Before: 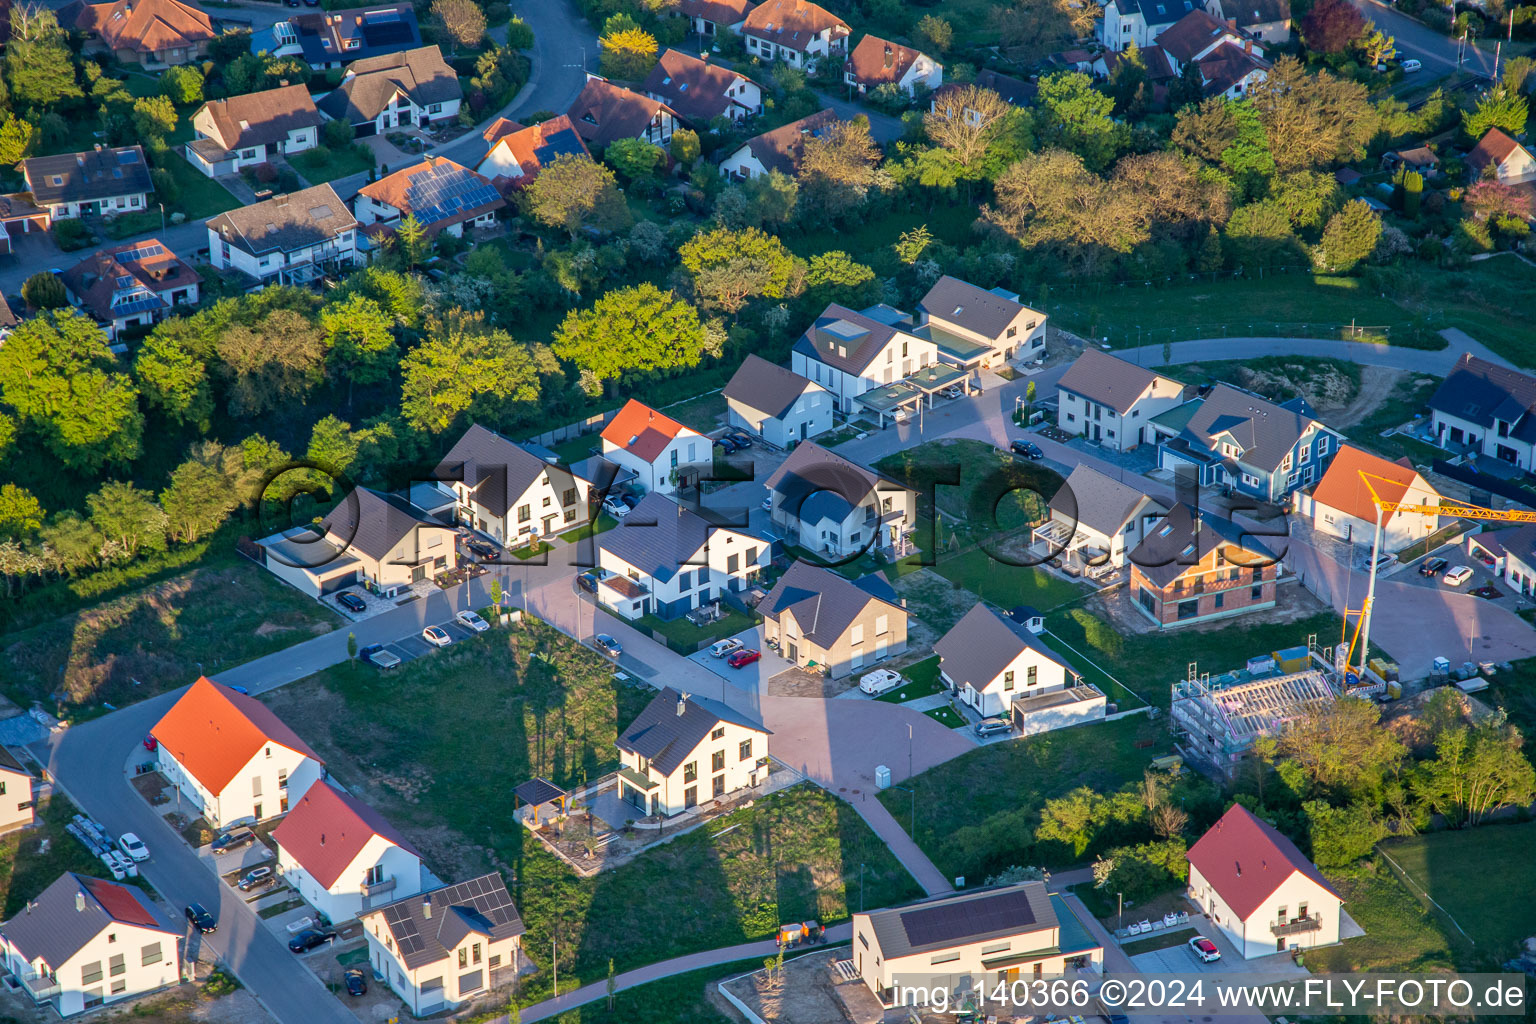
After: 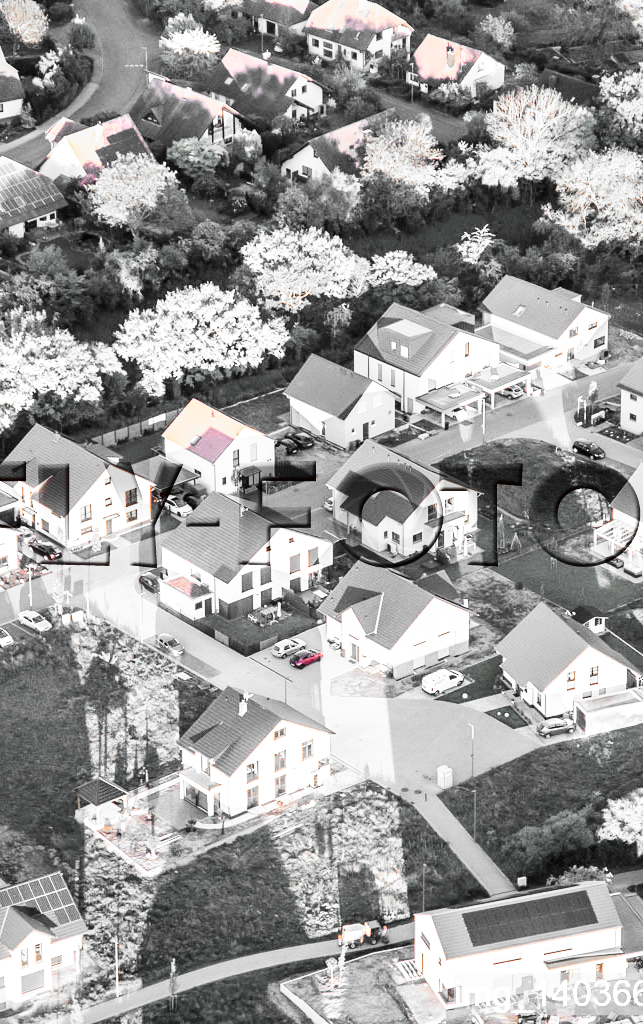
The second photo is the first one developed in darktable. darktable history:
contrast brightness saturation: contrast 0.102, saturation -0.357
color correction: highlights a* -3.1, highlights b* -6.67, shadows a* 3.03, shadows b* 5.72
exposure: black level correction 0.001, exposure 0.5 EV, compensate exposure bias true, compensate highlight preservation false
crop: left 28.576%, right 29.545%
base curve: curves: ch0 [(0, 0) (0.007, 0.004) (0.027, 0.03) (0.046, 0.07) (0.207, 0.54) (0.442, 0.872) (0.673, 0.972) (1, 1)], preserve colors none
color zones: curves: ch0 [(0, 0.65) (0.096, 0.644) (0.221, 0.539) (0.429, 0.5) (0.571, 0.5) (0.714, 0.5) (0.857, 0.5) (1, 0.65)]; ch1 [(0, 0.5) (0.143, 0.5) (0.257, -0.002) (0.429, 0.04) (0.571, -0.001) (0.714, -0.015) (0.857, 0.024) (1, 0.5)]
